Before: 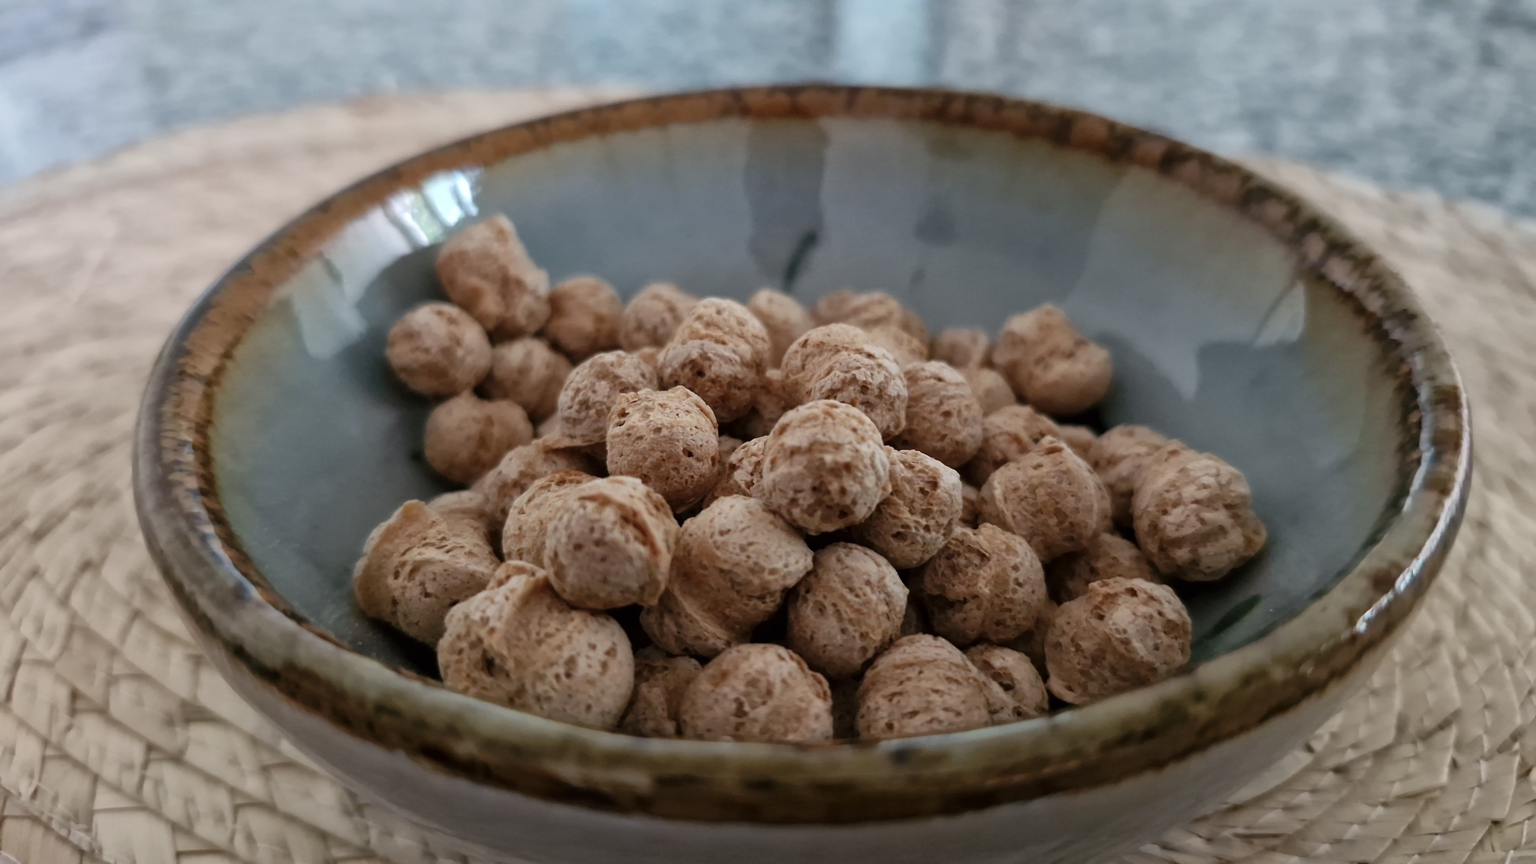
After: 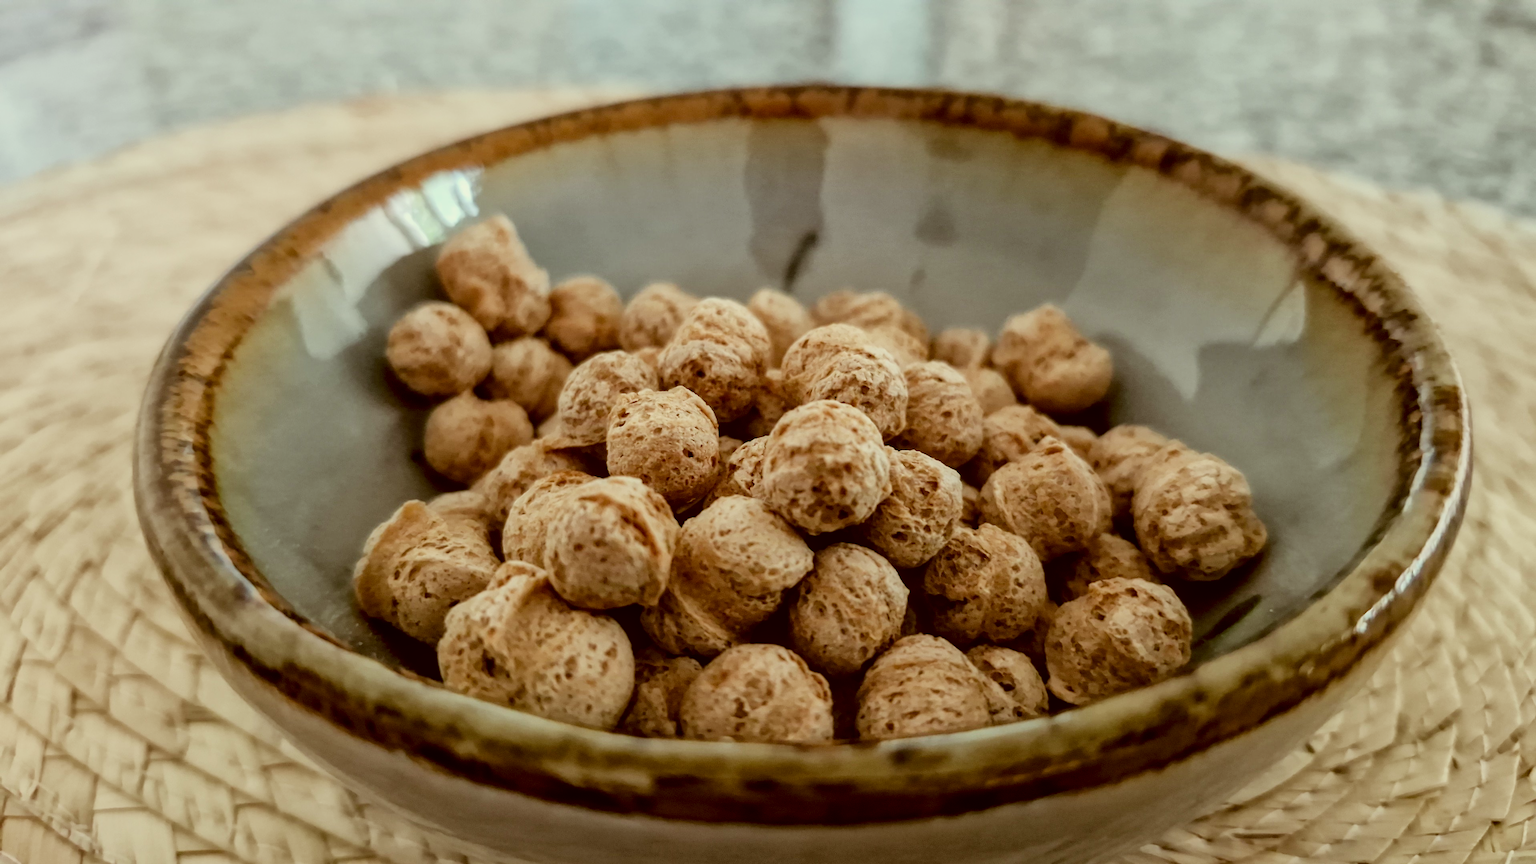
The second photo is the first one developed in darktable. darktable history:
color correction: highlights a* -6.32, highlights b* 9.45, shadows a* 10.91, shadows b* 23.5
exposure: exposure 0.607 EV, compensate highlight preservation false
local contrast: on, module defaults
filmic rgb: black relative exposure -7.65 EV, white relative exposure 4.56 EV, threshold 5.95 EV, hardness 3.61, contrast 1.054, enable highlight reconstruction true
